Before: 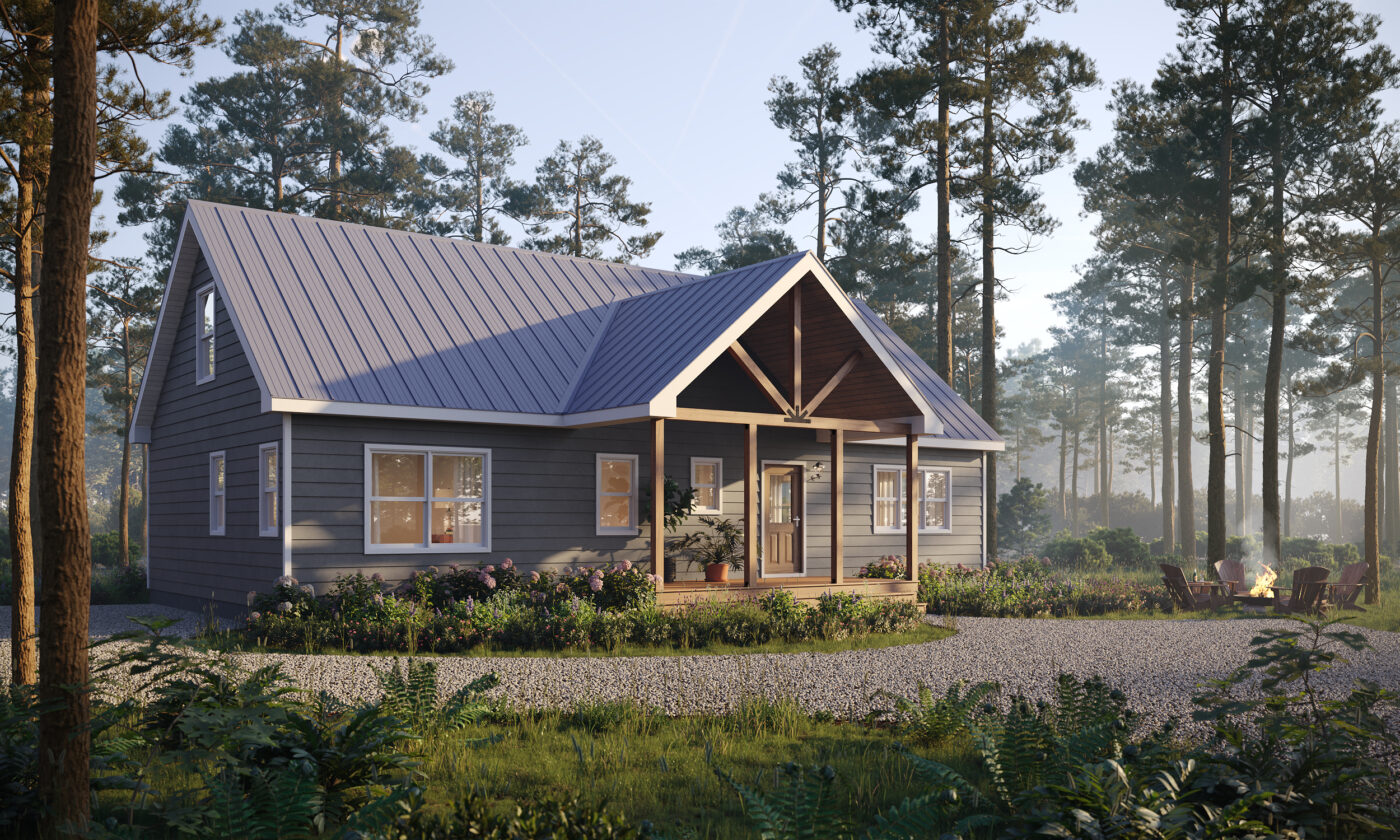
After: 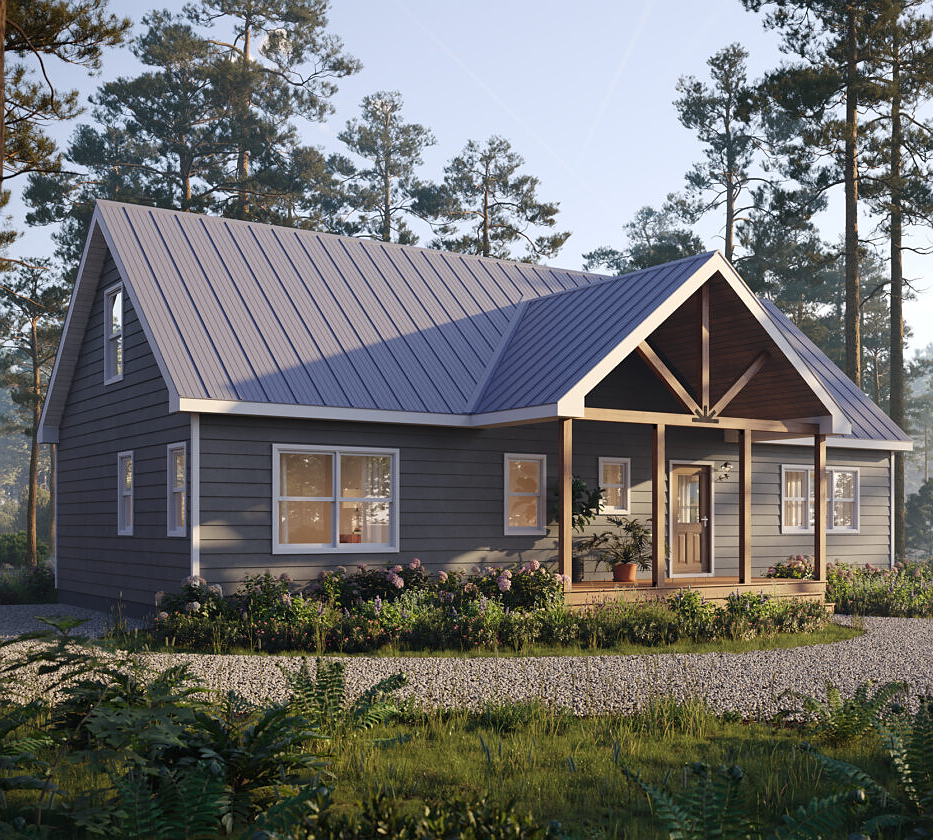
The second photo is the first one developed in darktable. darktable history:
sharpen: radius 1
crop and rotate: left 6.617%, right 26.717%
